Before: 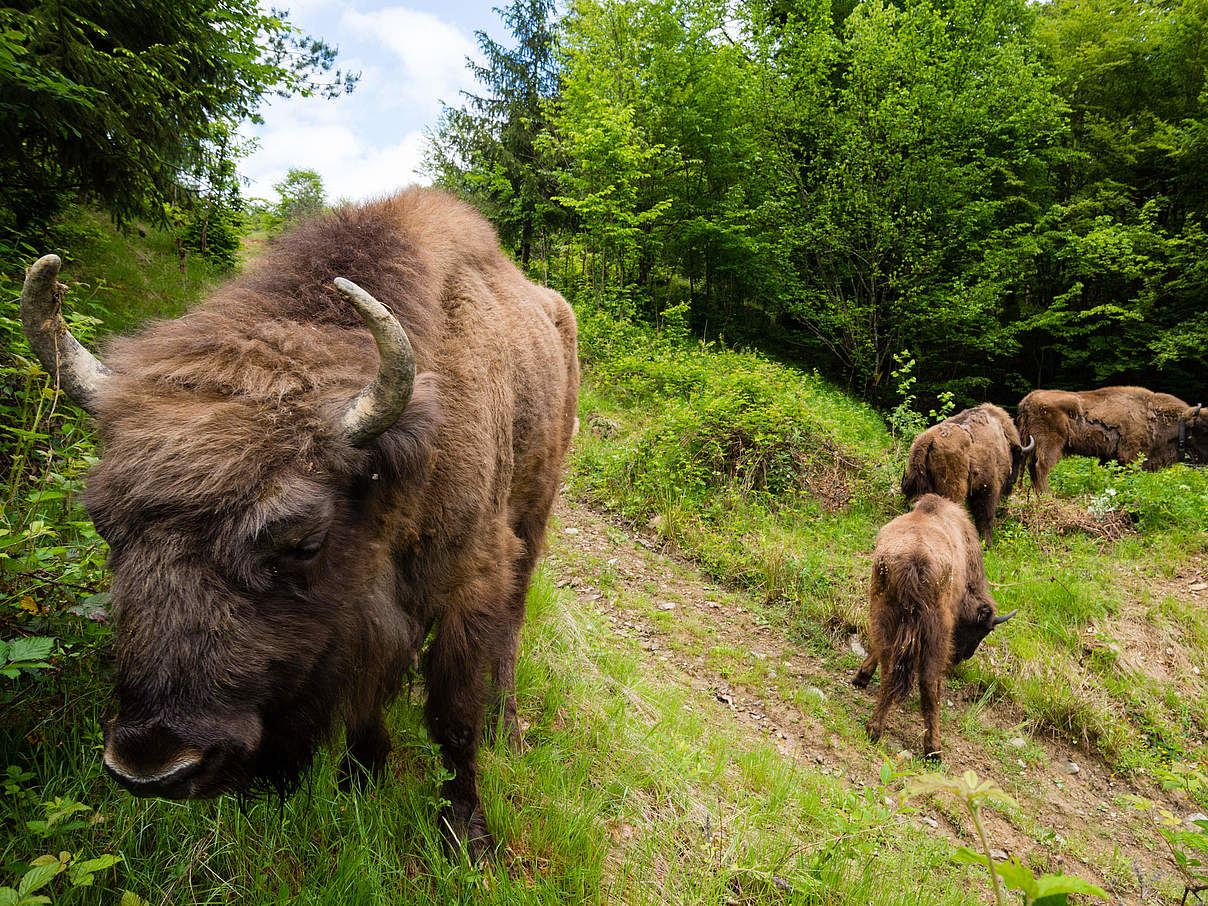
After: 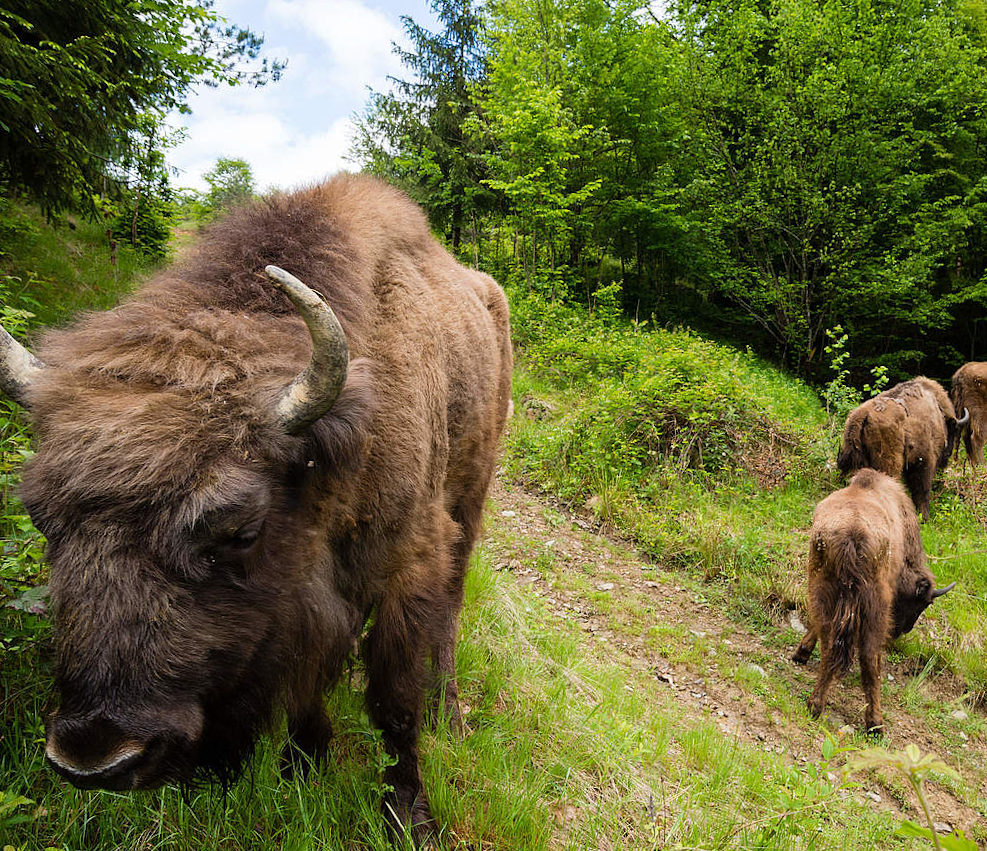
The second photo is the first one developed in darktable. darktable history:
crop and rotate: angle 1.29°, left 4.131%, top 0.563%, right 11.649%, bottom 2.692%
